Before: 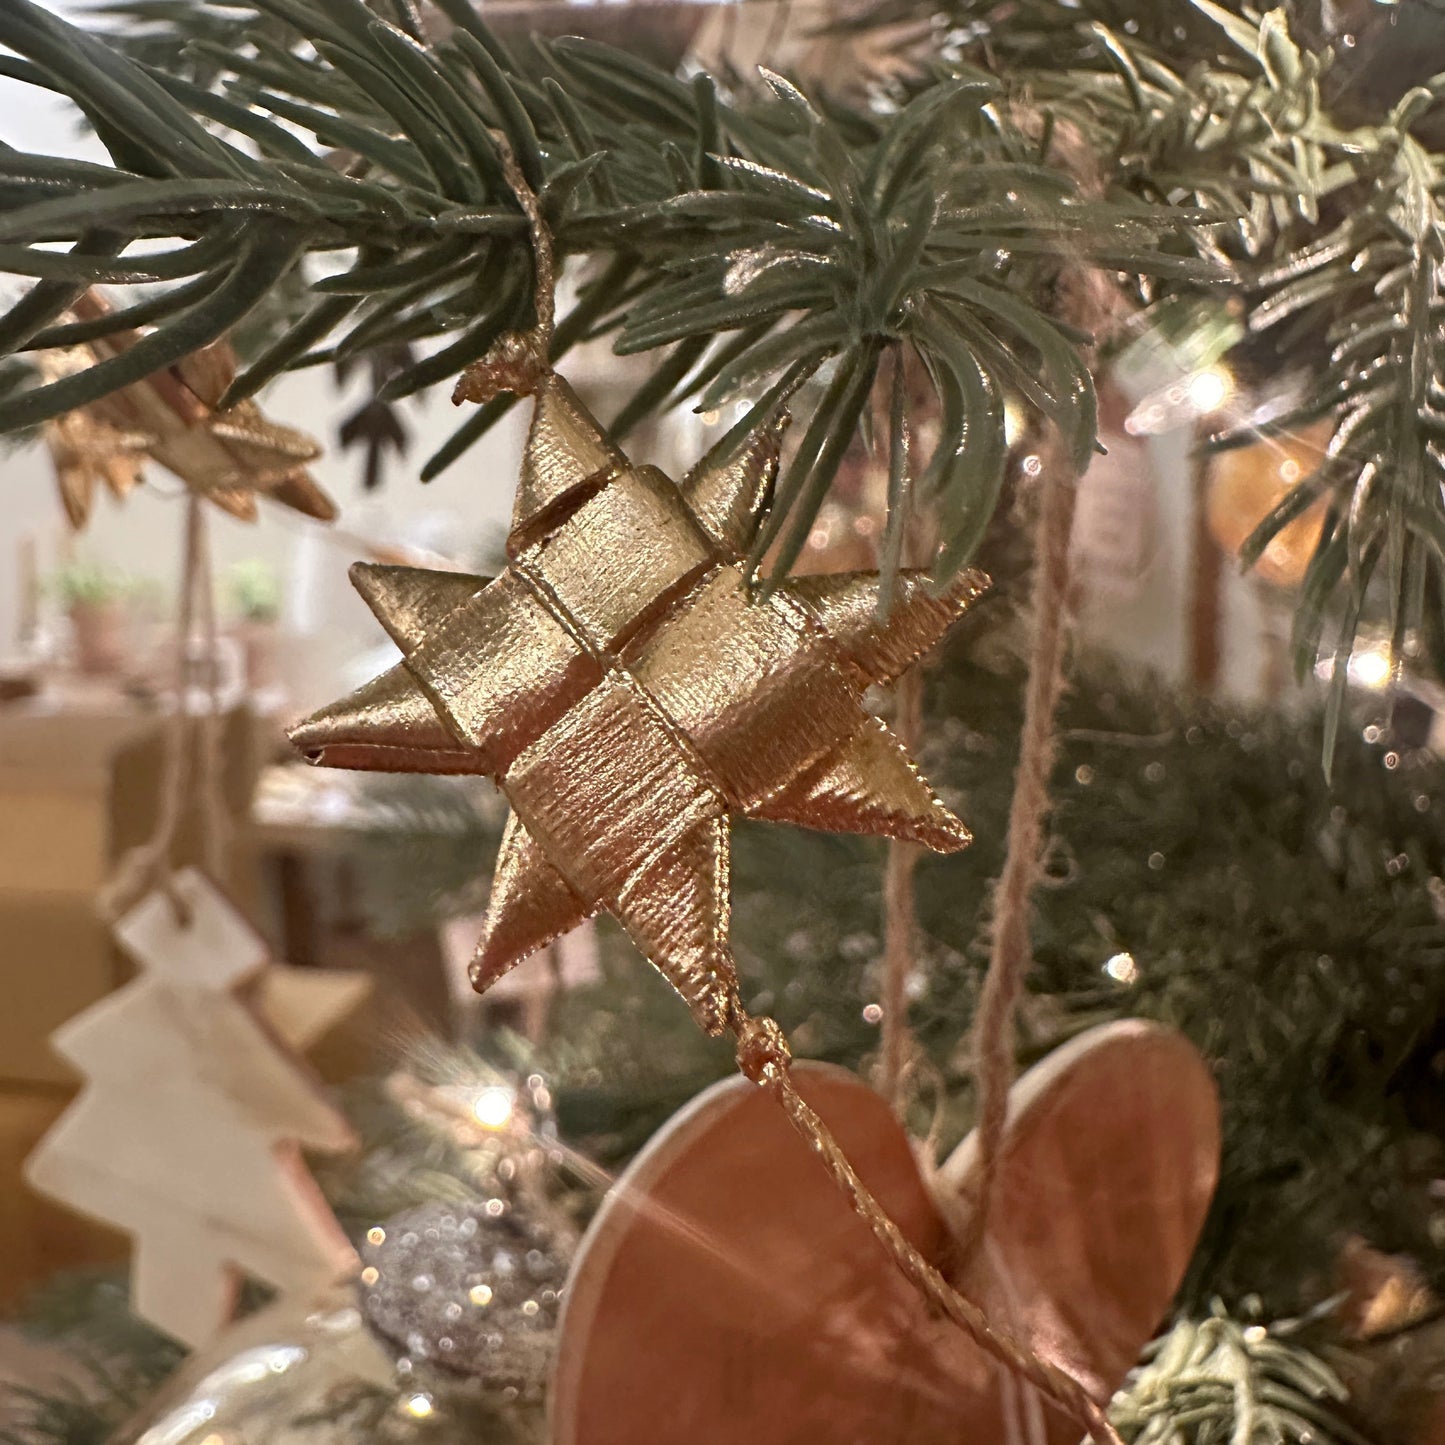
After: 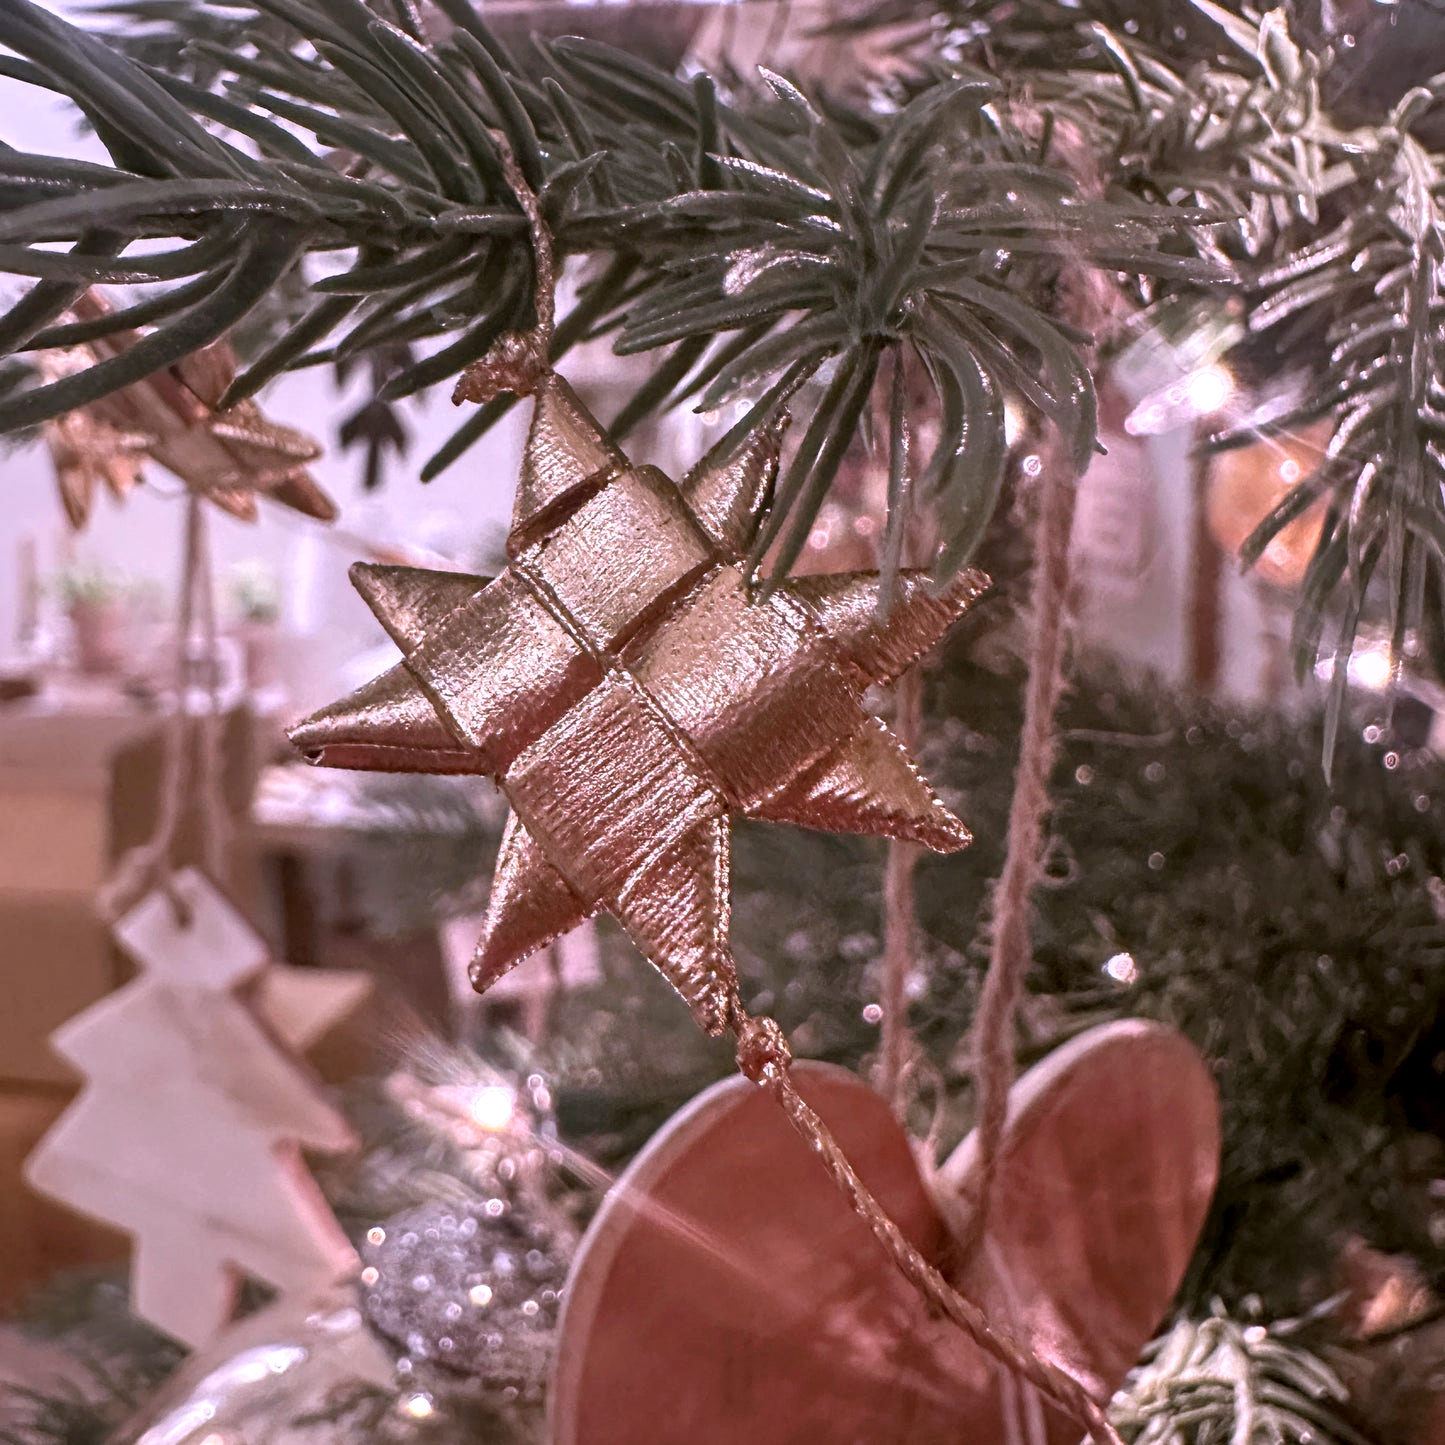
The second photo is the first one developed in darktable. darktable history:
color correction: highlights a* 15.03, highlights b* -25.07
local contrast: on, module defaults
